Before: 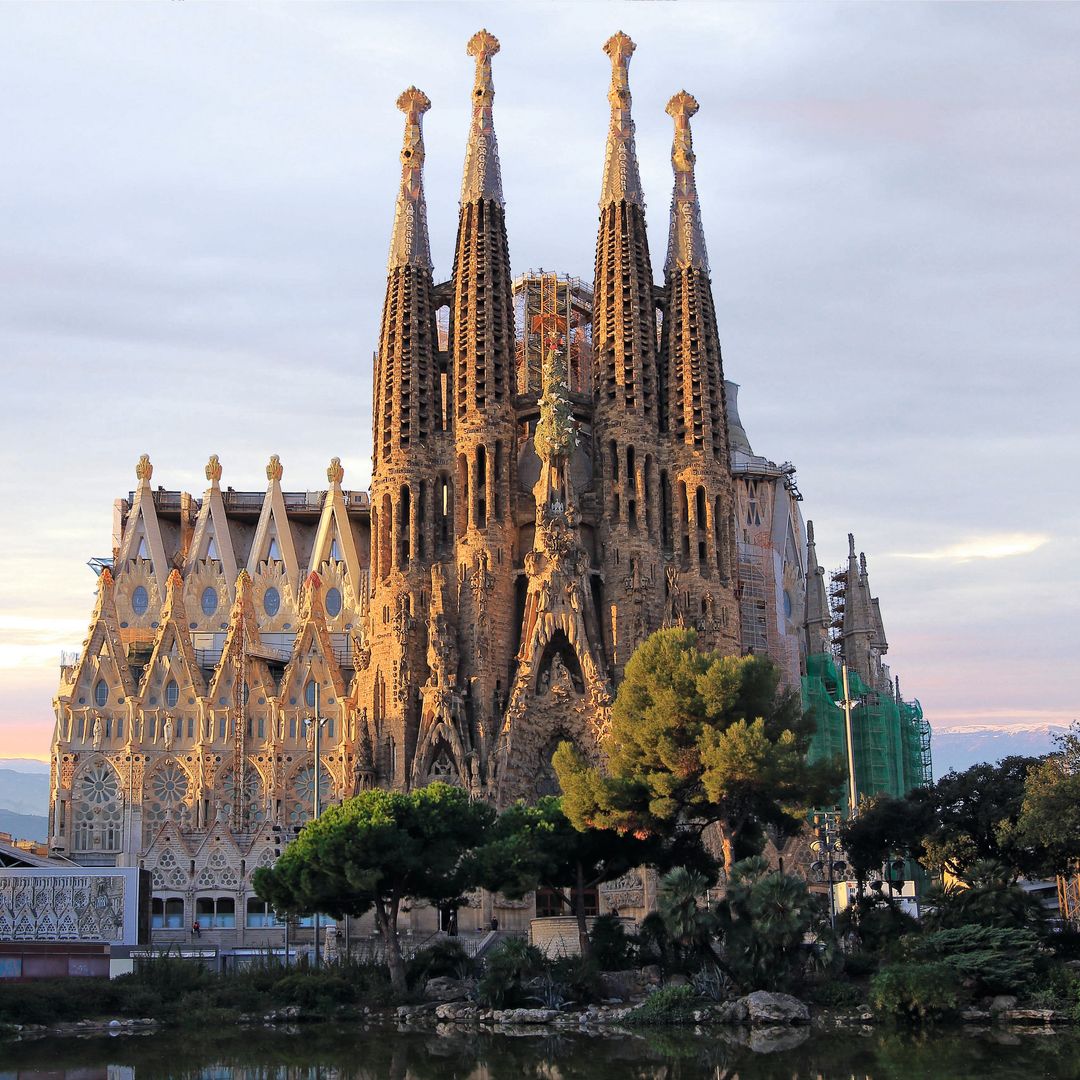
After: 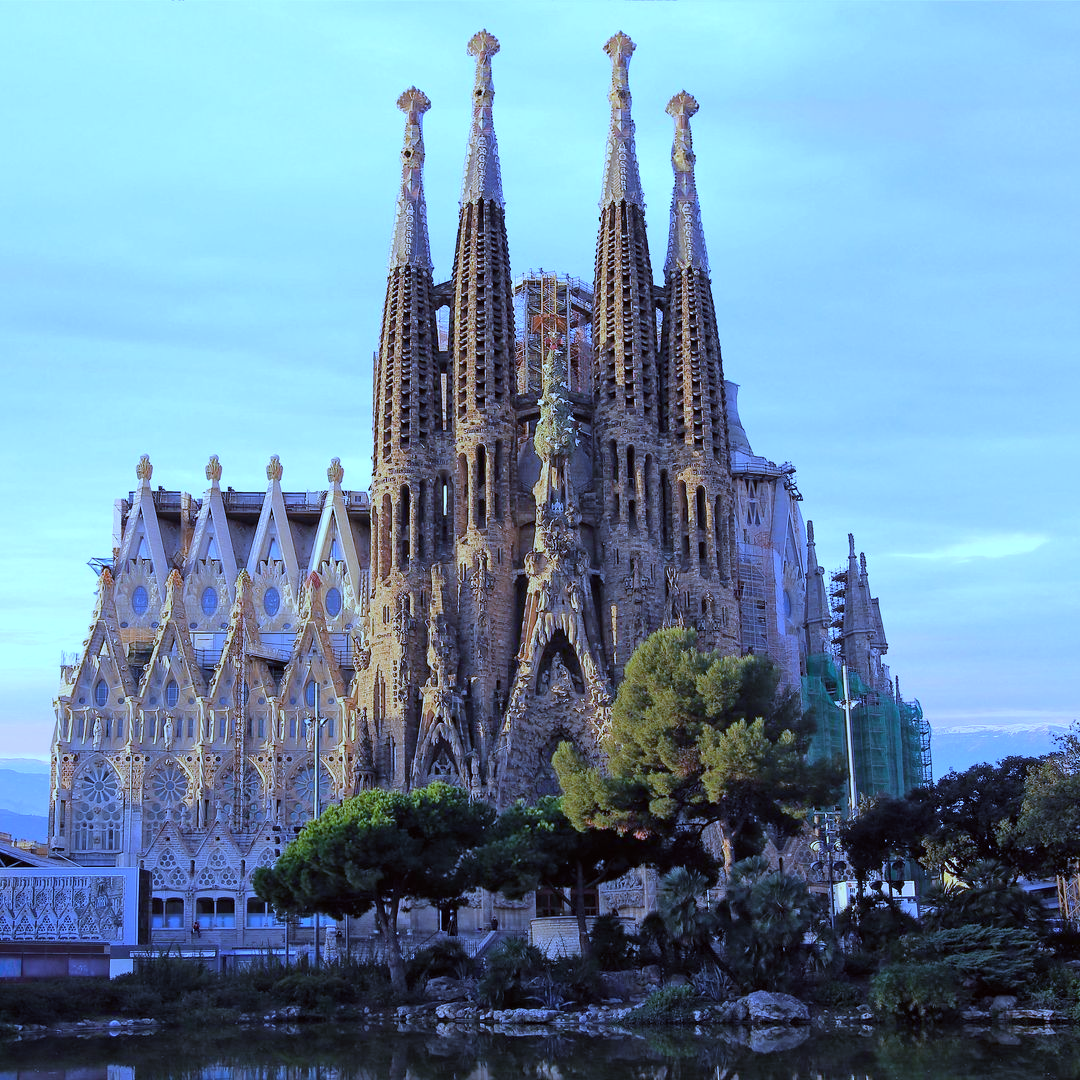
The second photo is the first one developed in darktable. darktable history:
shadows and highlights: shadows 12, white point adjustment 1.2, highlights -0.36, soften with gaussian
white balance: red 0.766, blue 1.537
color correction: highlights a* -2.73, highlights b* -2.09, shadows a* 2.41, shadows b* 2.73
